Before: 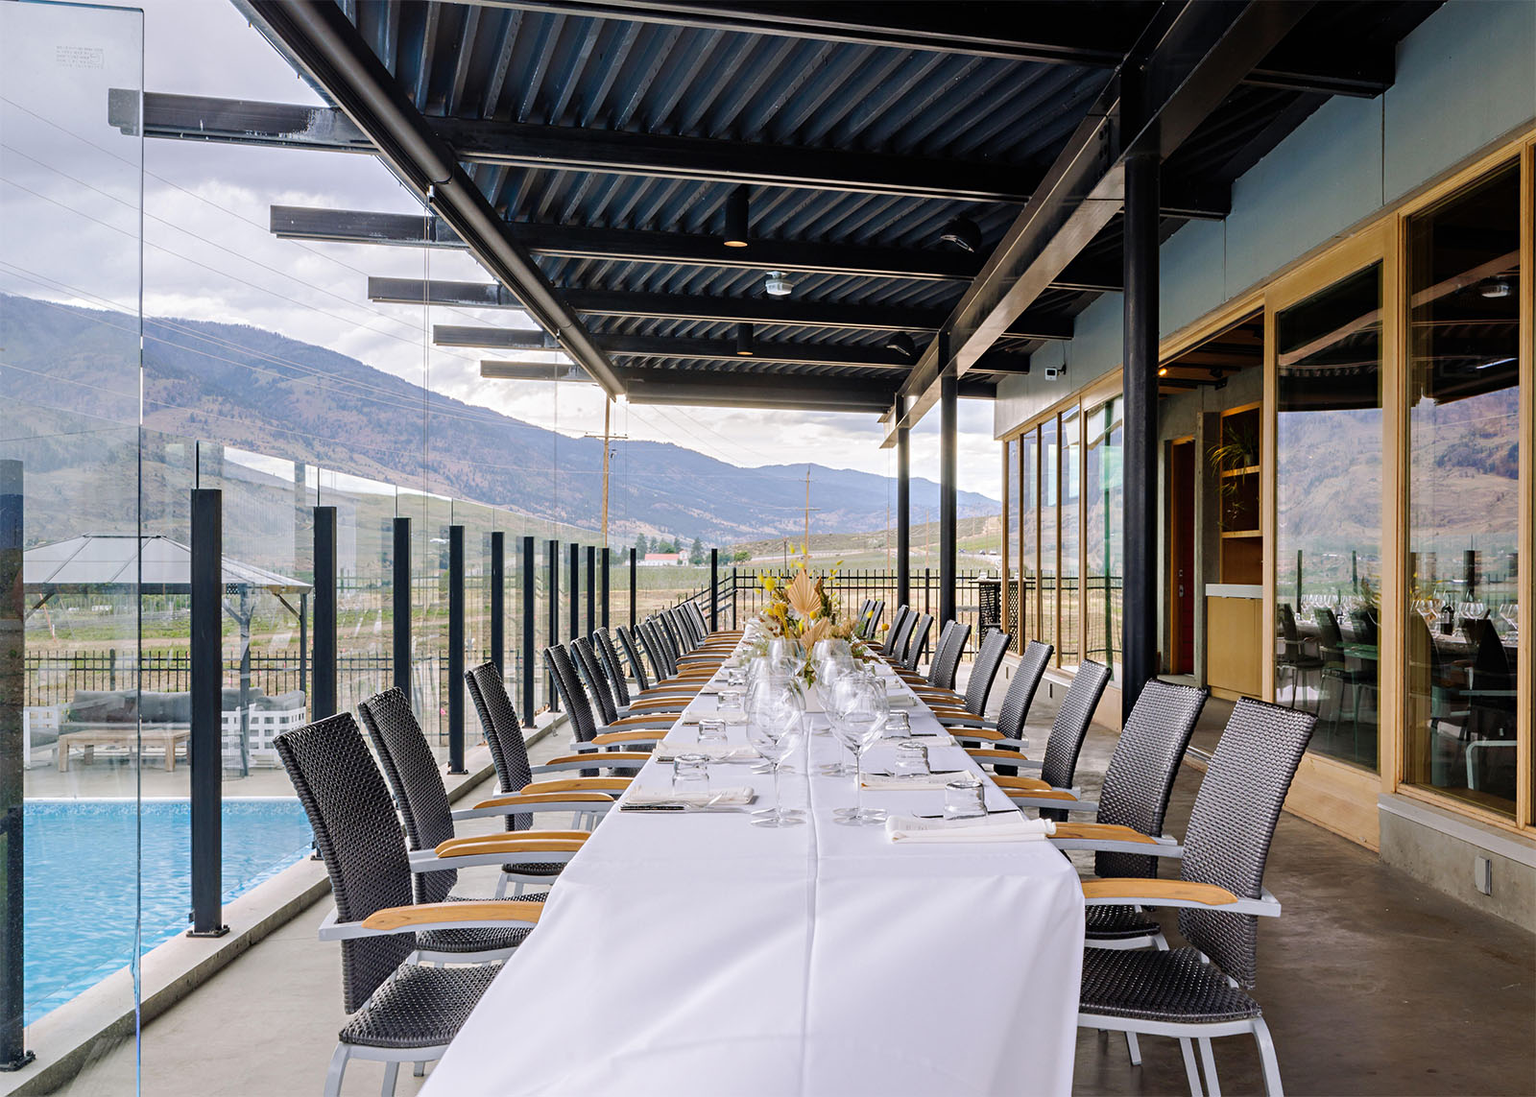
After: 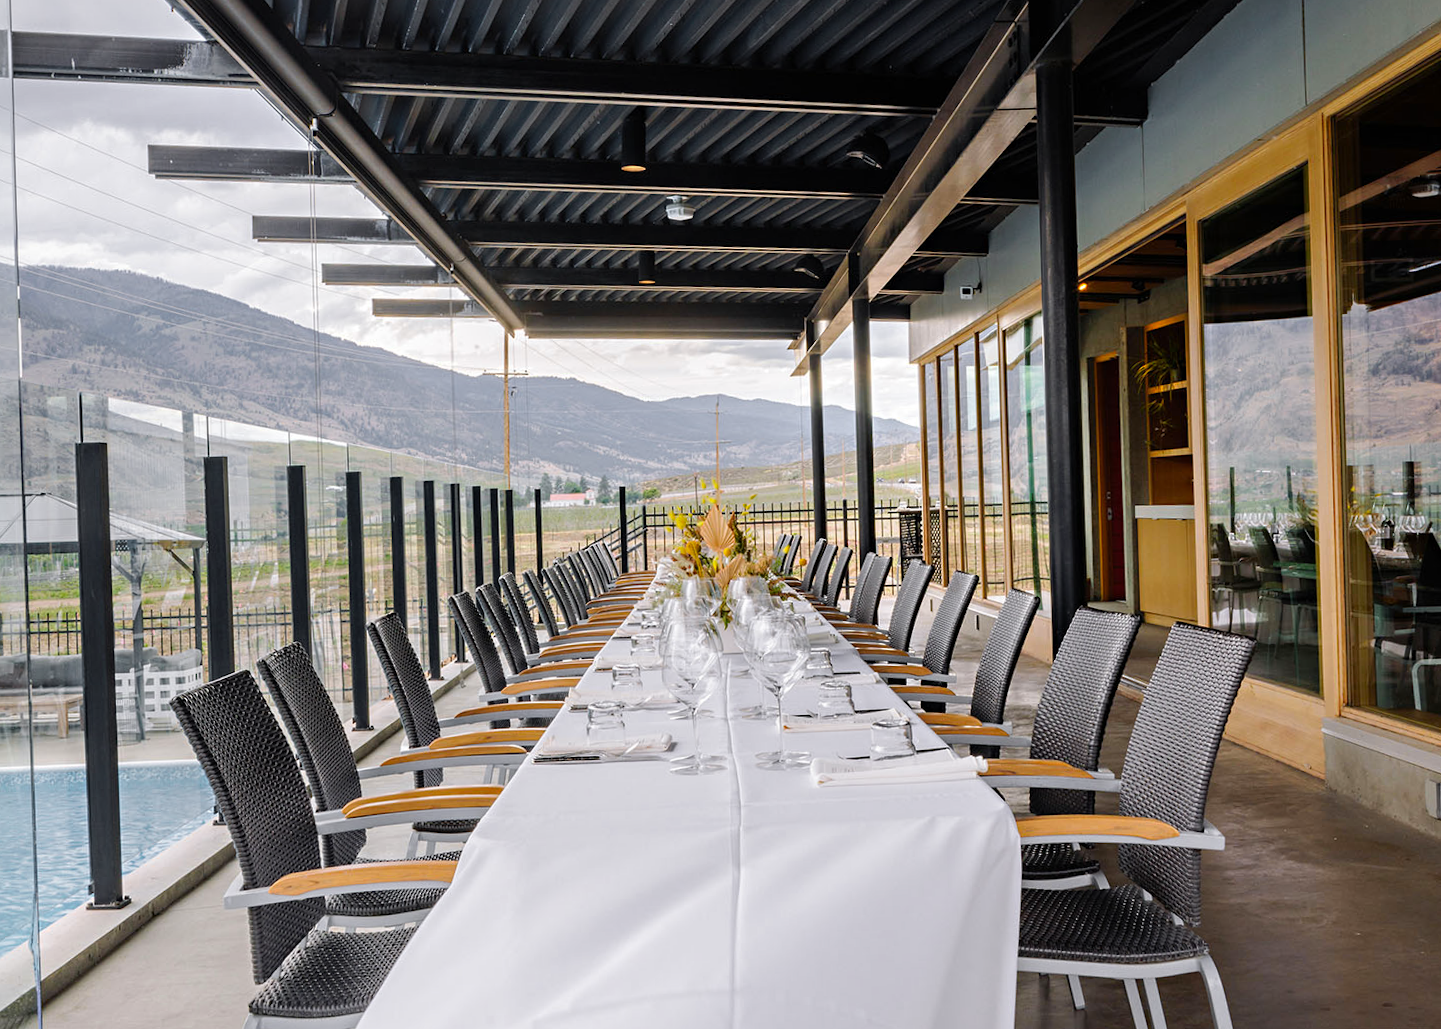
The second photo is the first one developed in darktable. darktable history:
color zones: curves: ch1 [(0.25, 0.61) (0.75, 0.248)]
crop and rotate: angle 1.96°, left 5.673%, top 5.673%
